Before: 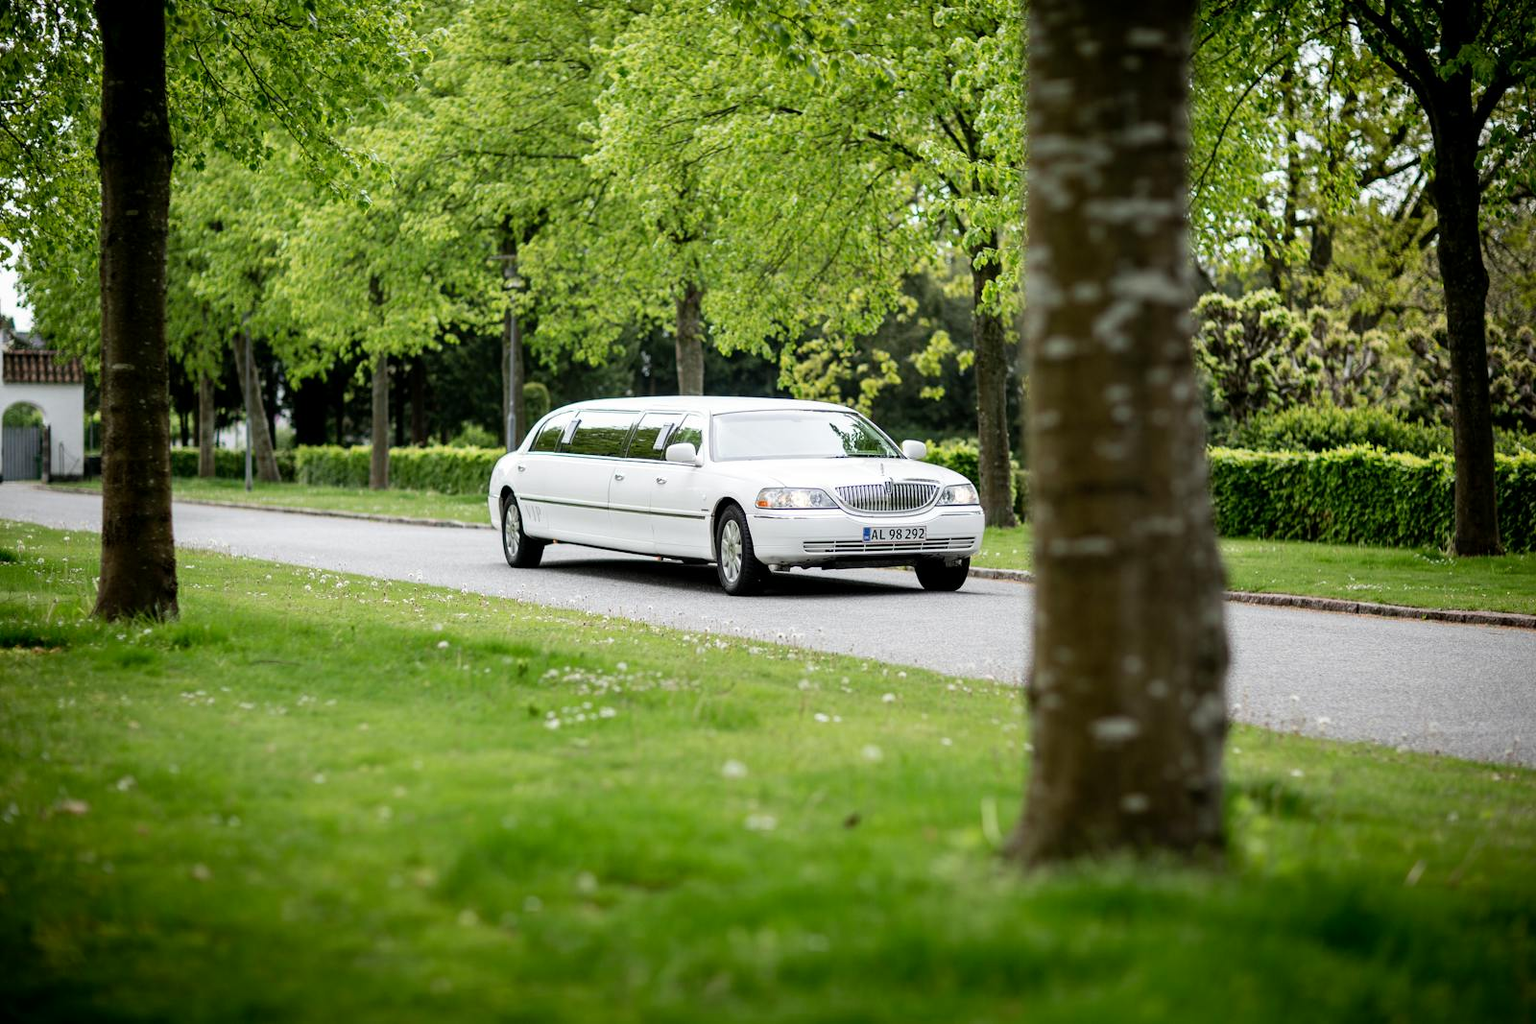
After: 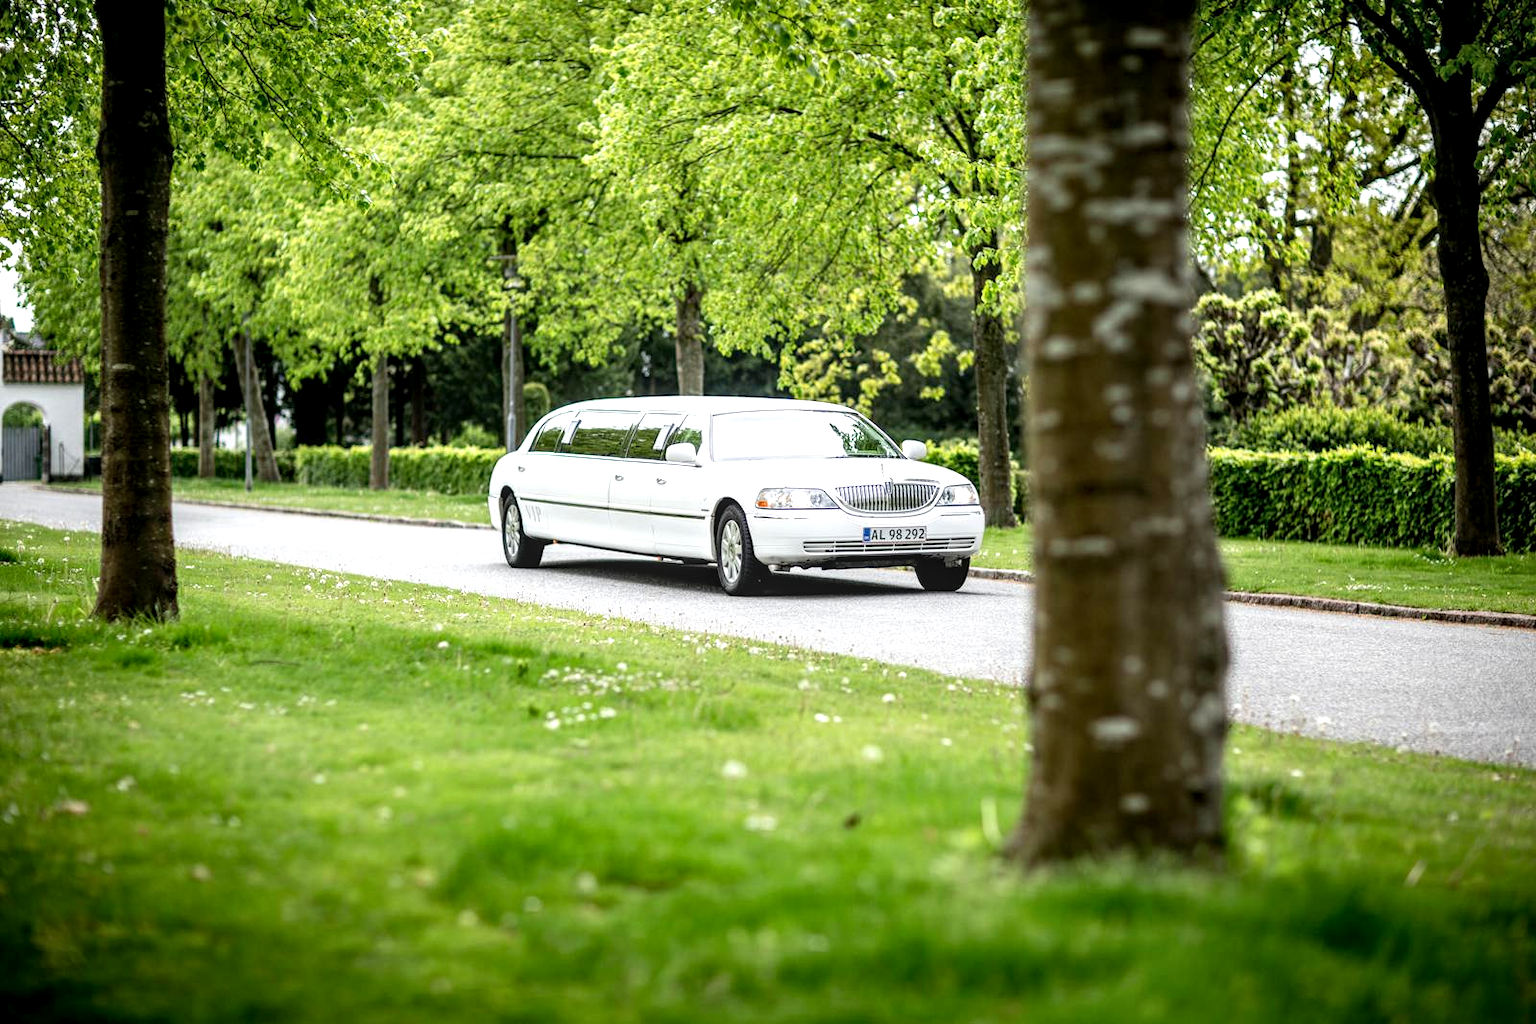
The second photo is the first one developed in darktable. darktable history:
exposure: black level correction 0.001, exposure 0.498 EV, compensate exposure bias true, compensate highlight preservation false
local contrast: detail 130%
